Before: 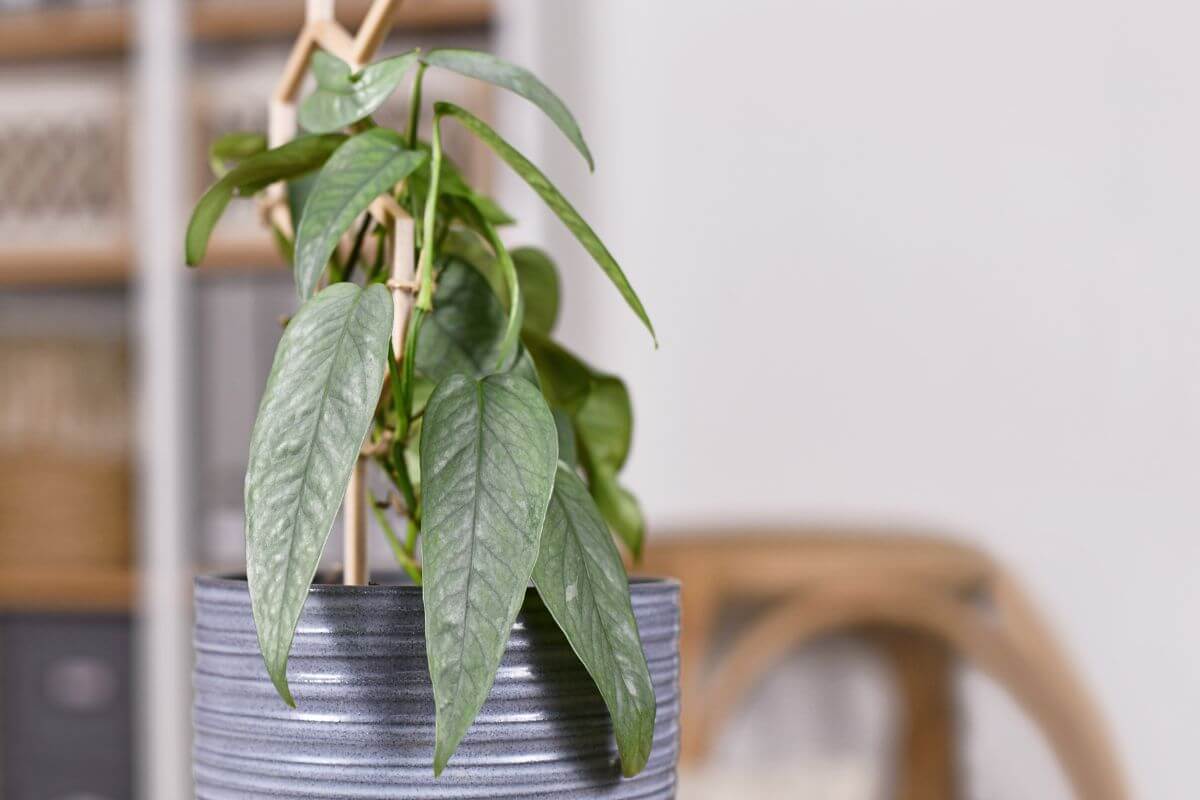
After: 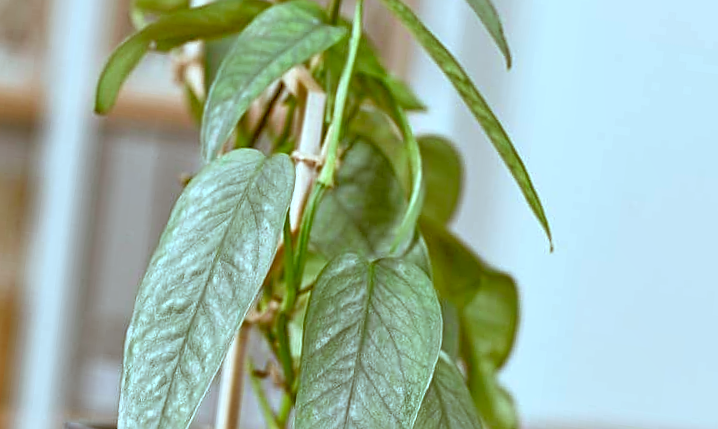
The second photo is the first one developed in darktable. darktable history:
sharpen: amount 0.491
tone equalizer: -7 EV 0.159 EV, -6 EV 0.574 EV, -5 EV 1.16 EV, -4 EV 1.34 EV, -3 EV 1.15 EV, -2 EV 0.6 EV, -1 EV 0.148 EV
exposure: exposure 0.215 EV, compensate highlight preservation false
shadows and highlights: shadows 35.83, highlights -35, soften with gaussian
crop and rotate: angle -6.93°, left 2.229%, top 6.643%, right 27.46%, bottom 30.313%
color correction: highlights a* -14.61, highlights b* -16.62, shadows a* 10.38, shadows b* 30.03
local contrast: detail 109%
